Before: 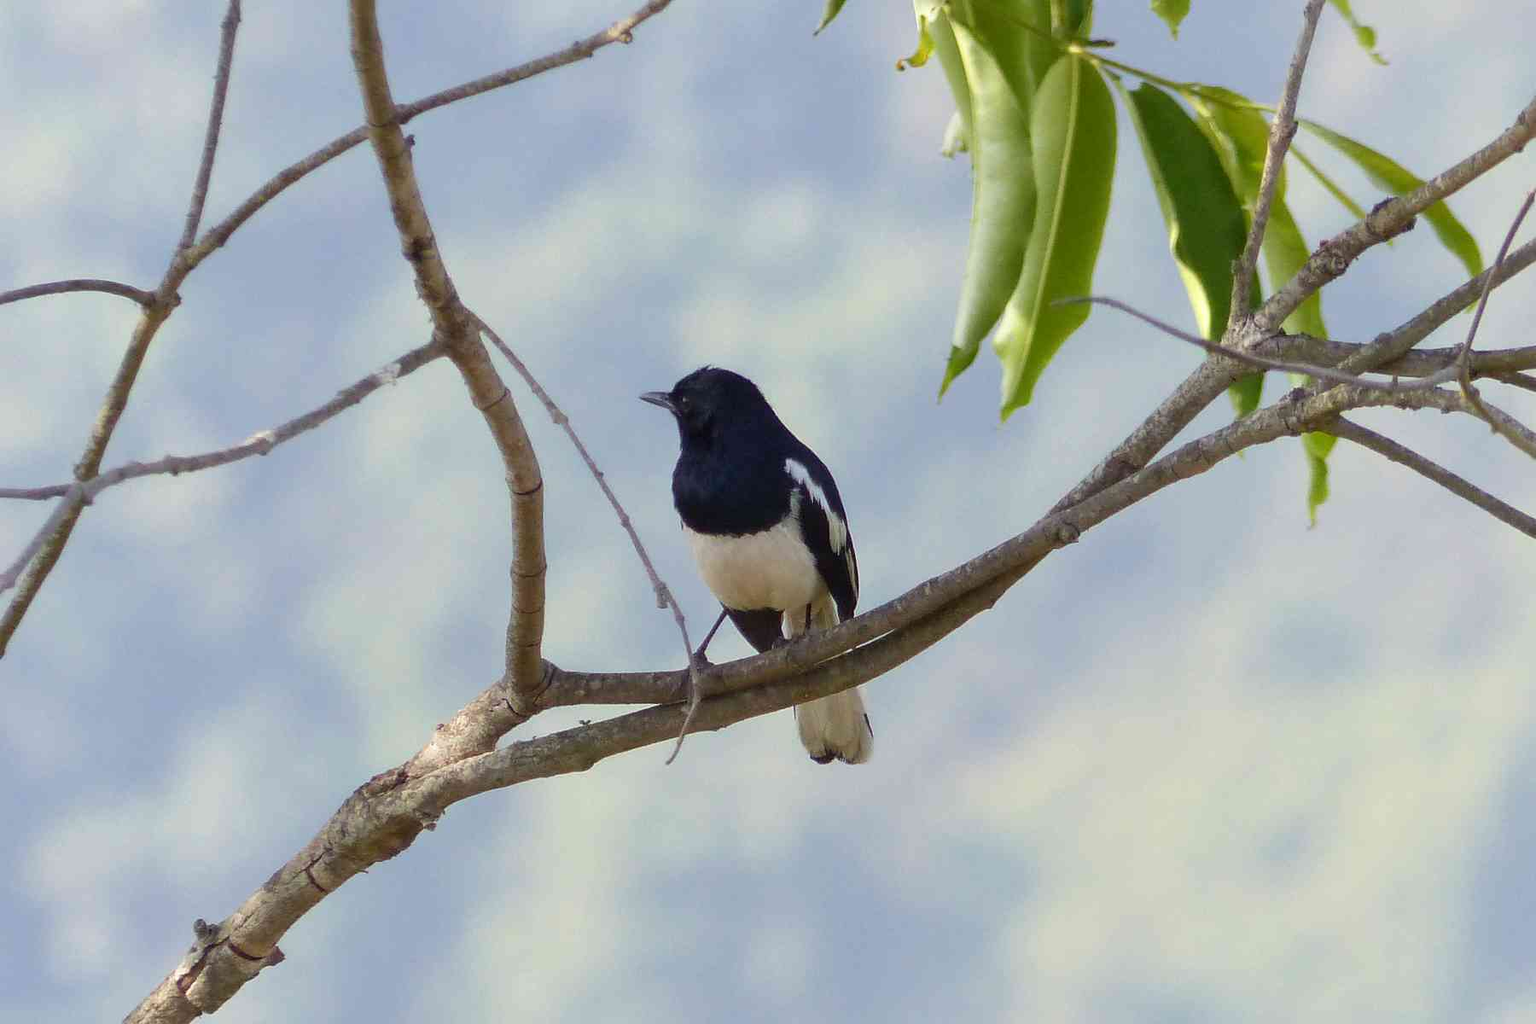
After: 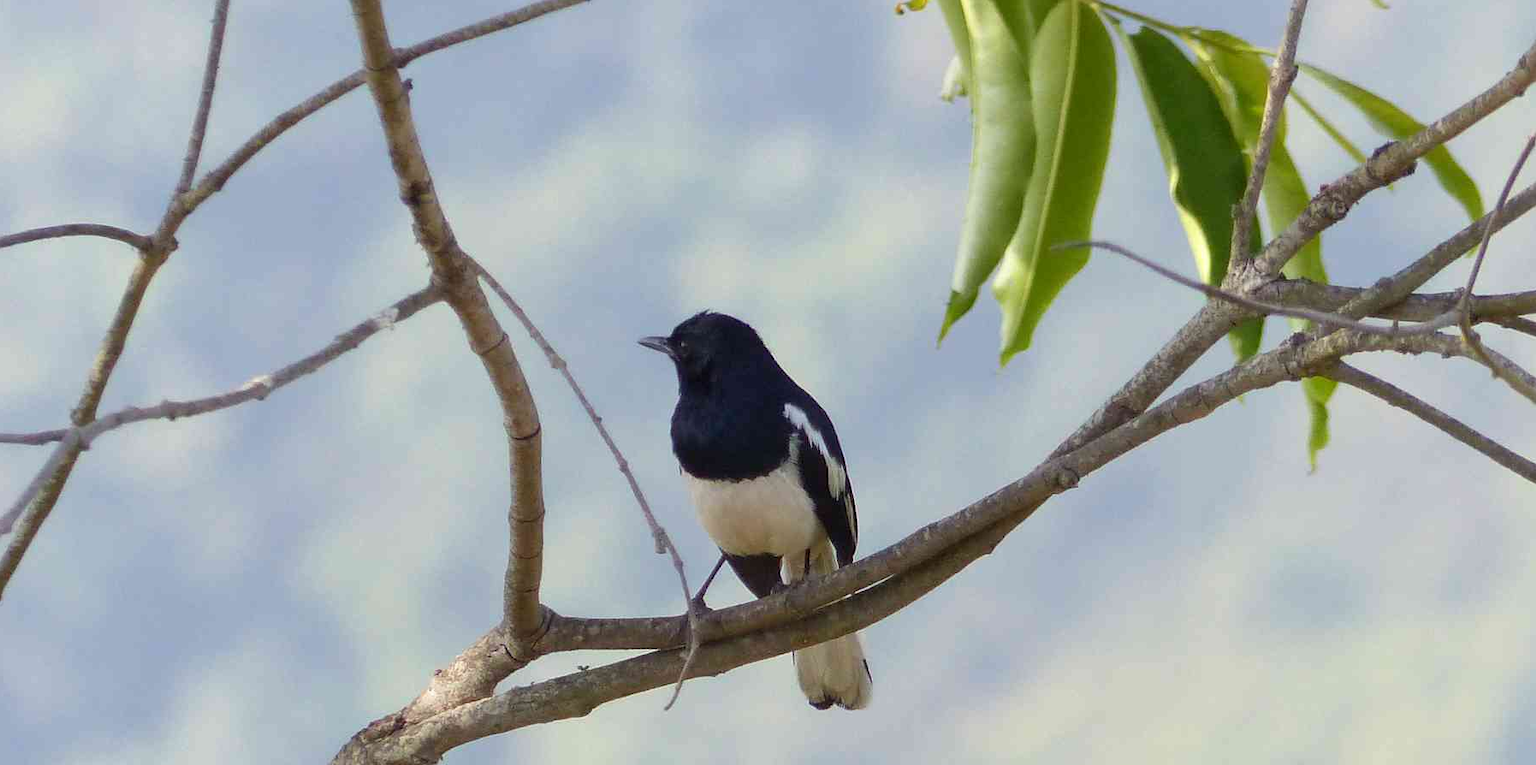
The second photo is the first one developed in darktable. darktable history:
crop: left 0.254%, top 5.506%, bottom 19.923%
